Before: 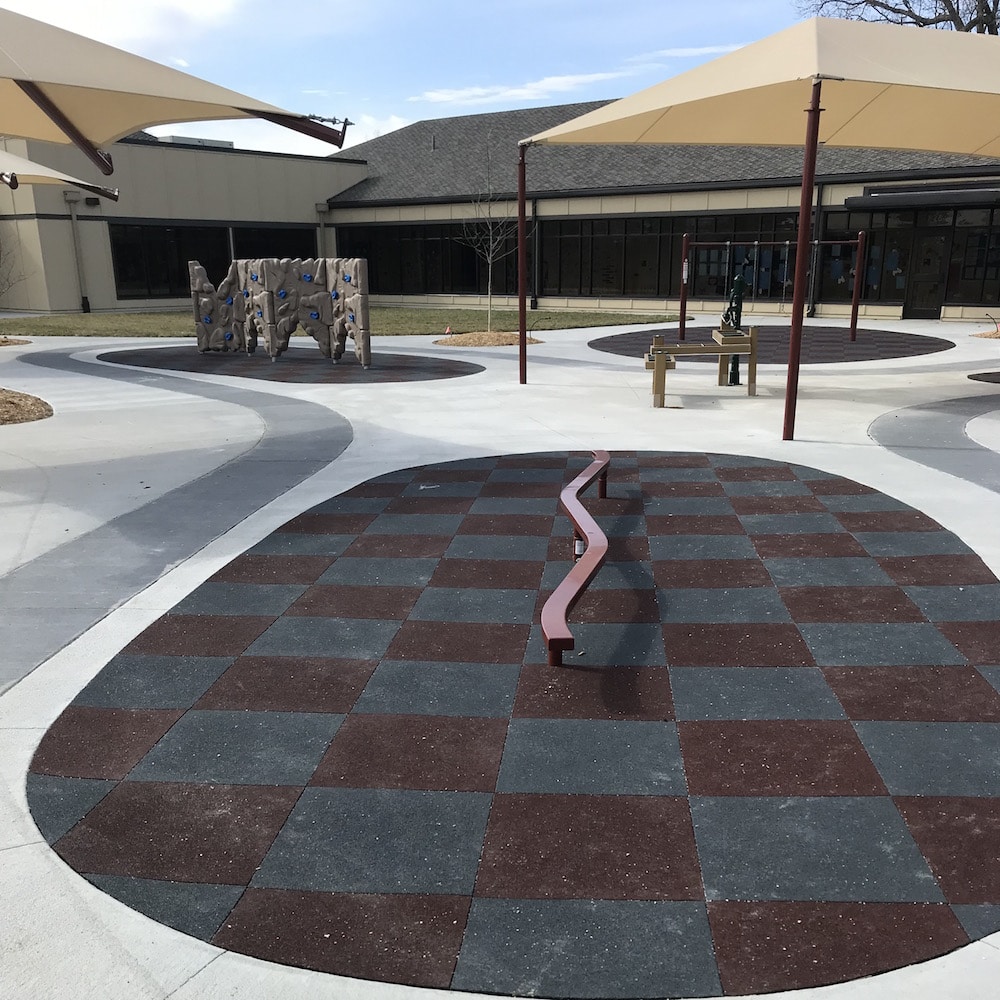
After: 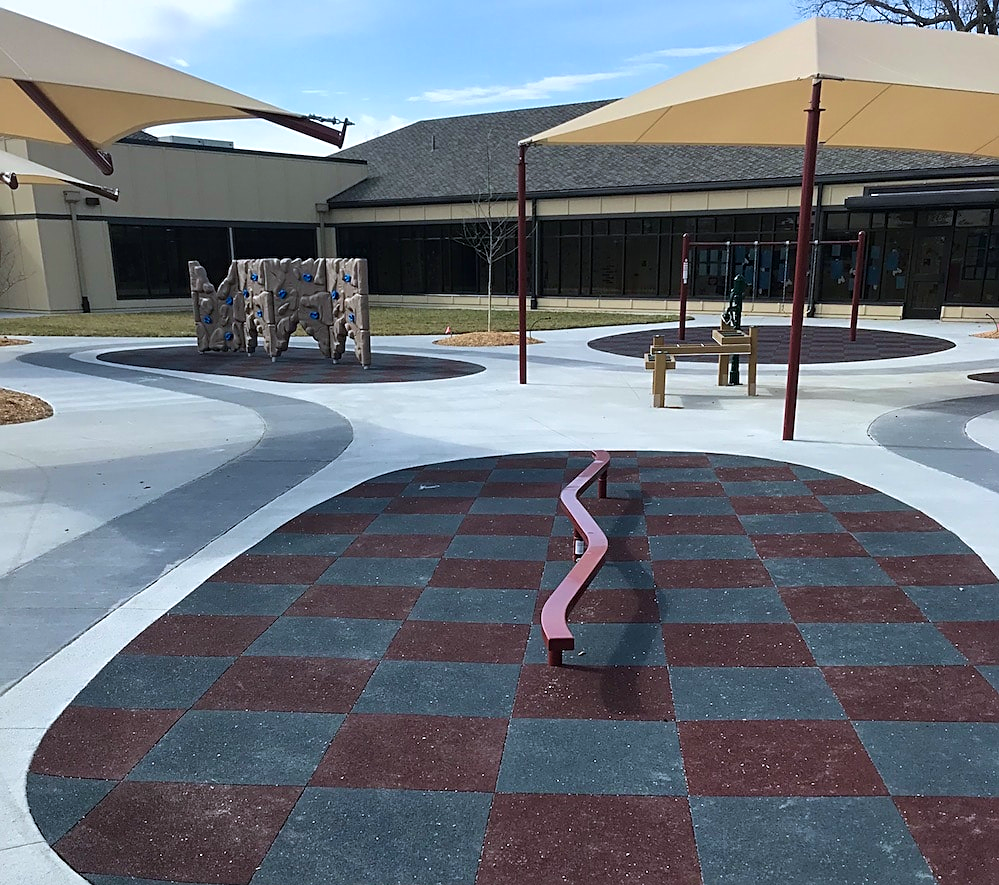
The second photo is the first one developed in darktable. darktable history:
shadows and highlights: shadows 47.99, highlights -40.66, soften with gaussian
sharpen: on, module defaults
color calibration: output R [0.972, 0.068, -0.094, 0], output G [-0.178, 1.216, -0.086, 0], output B [0.095, -0.136, 0.98, 0], illuminant as shot in camera, x 0.358, y 0.373, temperature 4628.91 K
contrast brightness saturation: contrast 0.038, saturation 0.068
crop and rotate: top 0%, bottom 11.483%
velvia: on, module defaults
